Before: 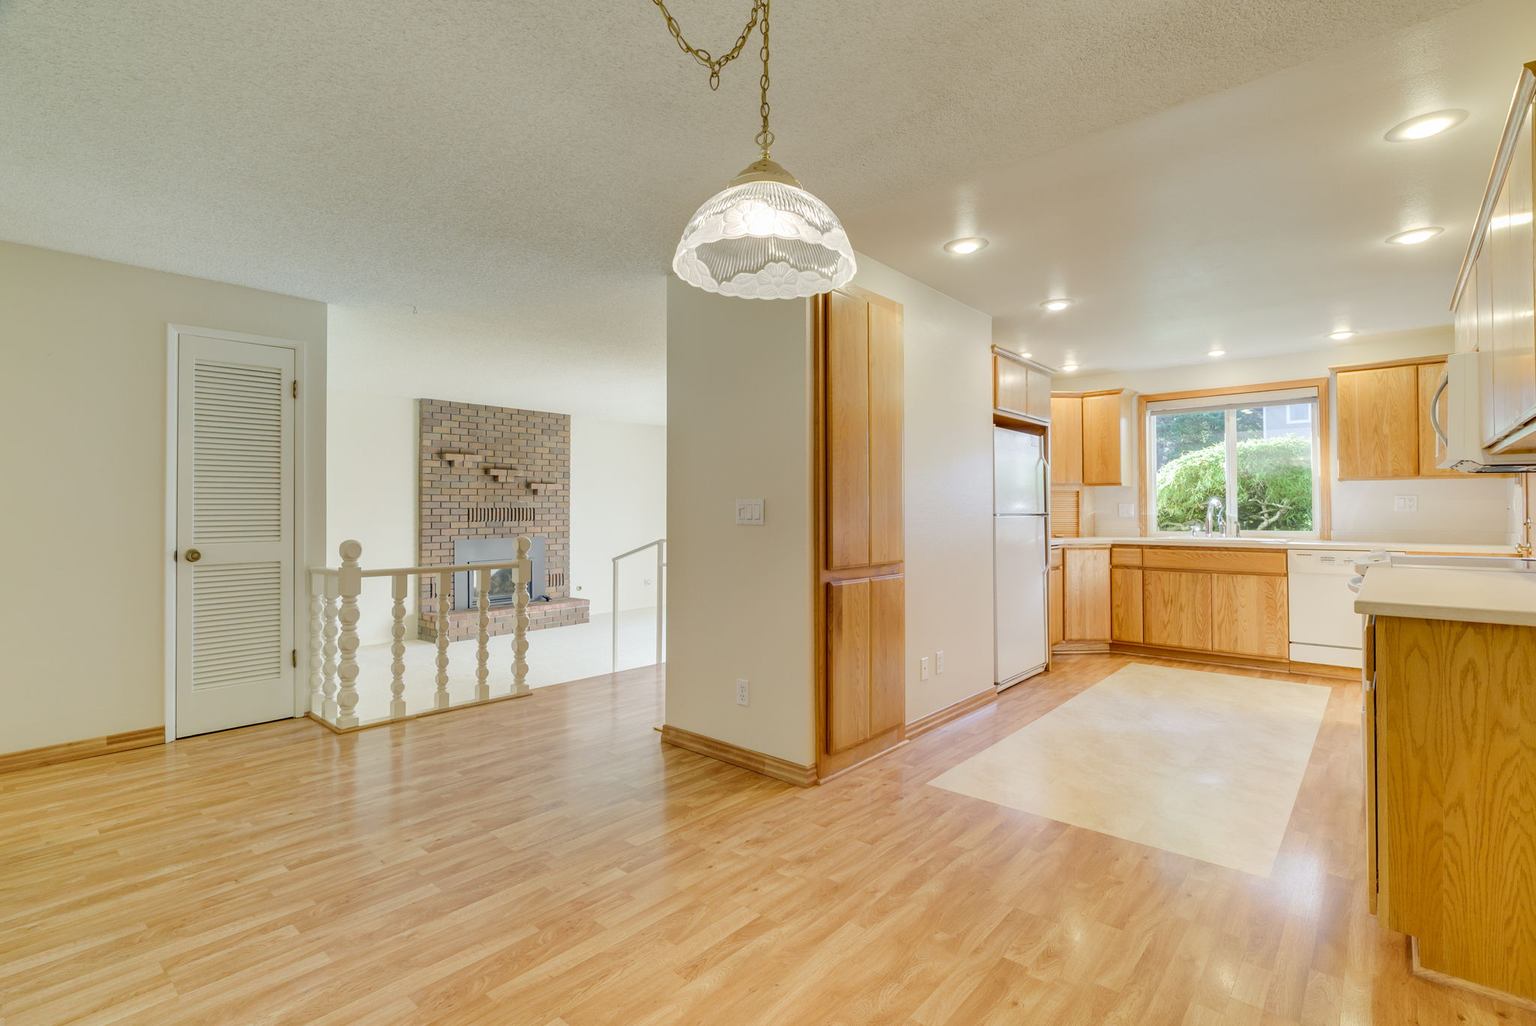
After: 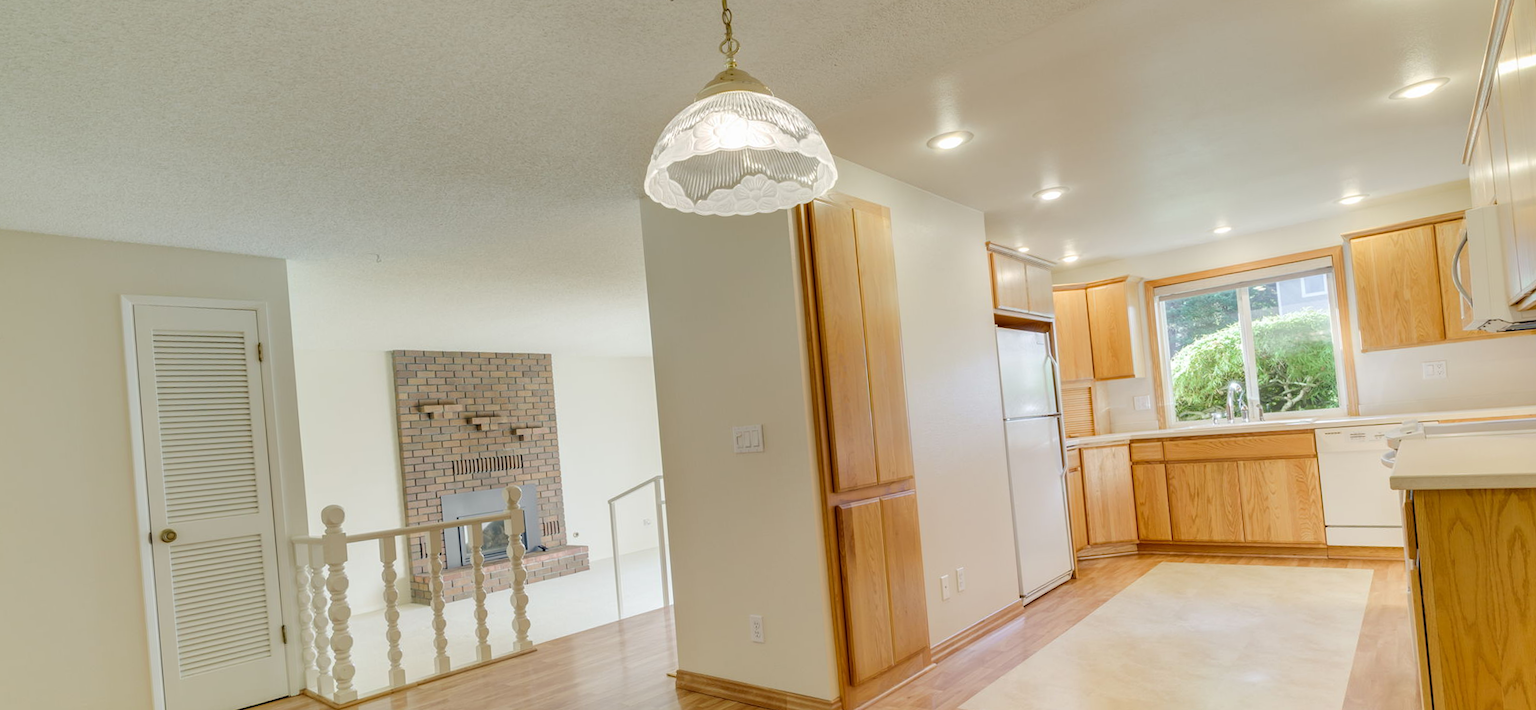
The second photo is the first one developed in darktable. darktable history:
rotate and perspective: rotation -5°, crop left 0.05, crop right 0.952, crop top 0.11, crop bottom 0.89
crop: top 3.857%, bottom 21.132%
